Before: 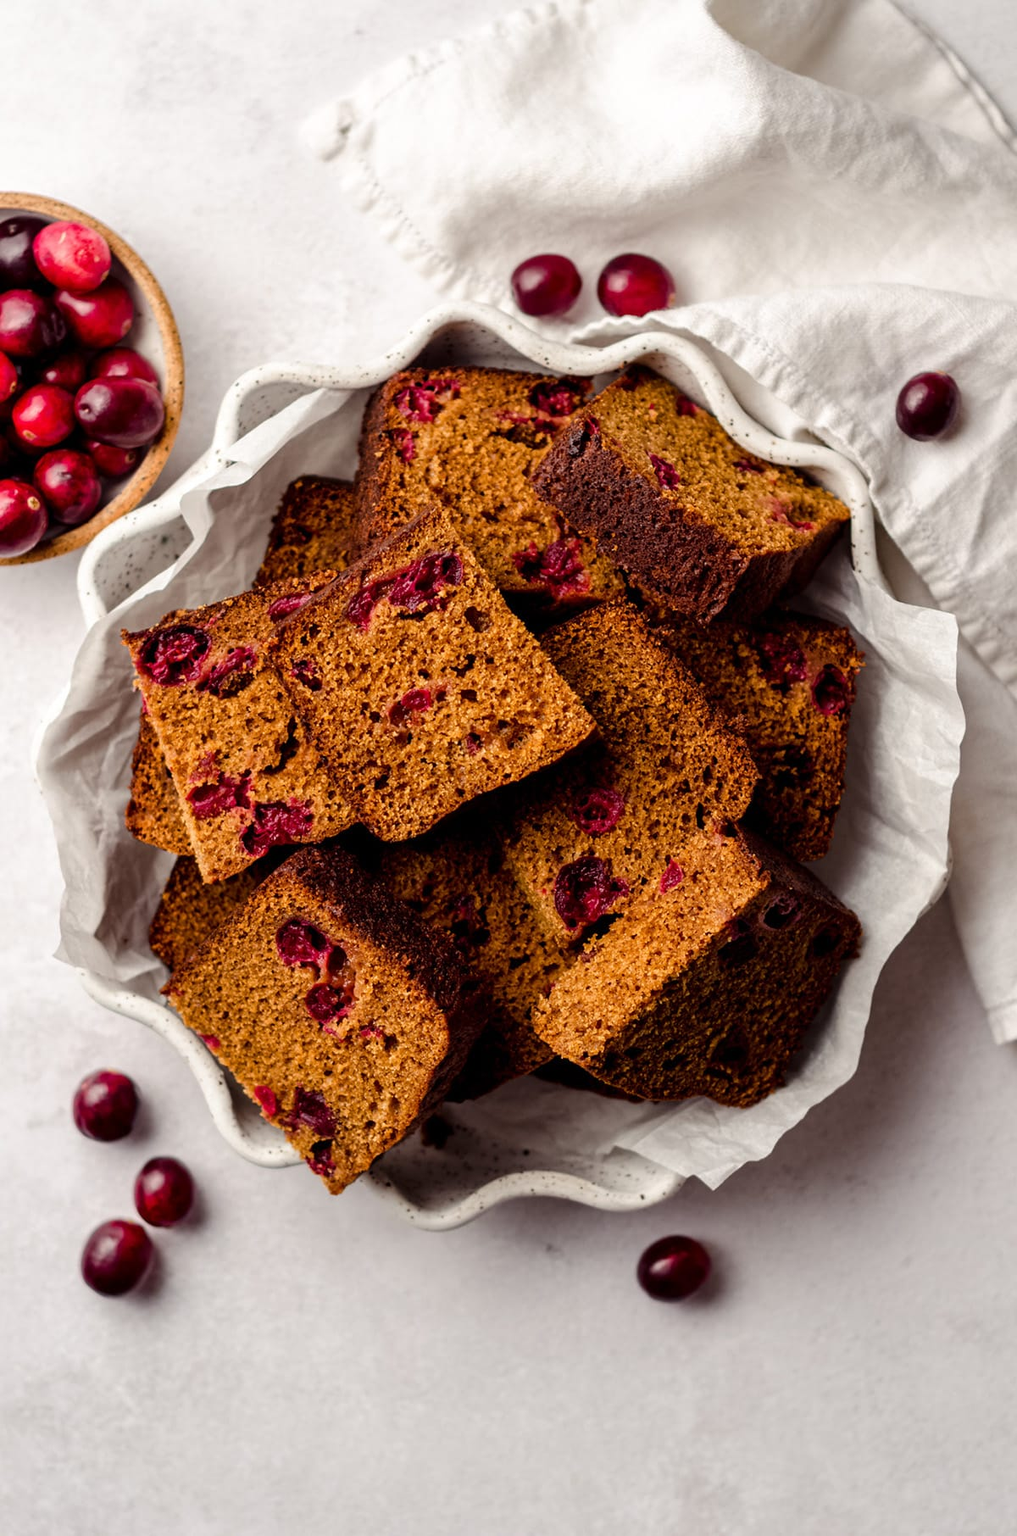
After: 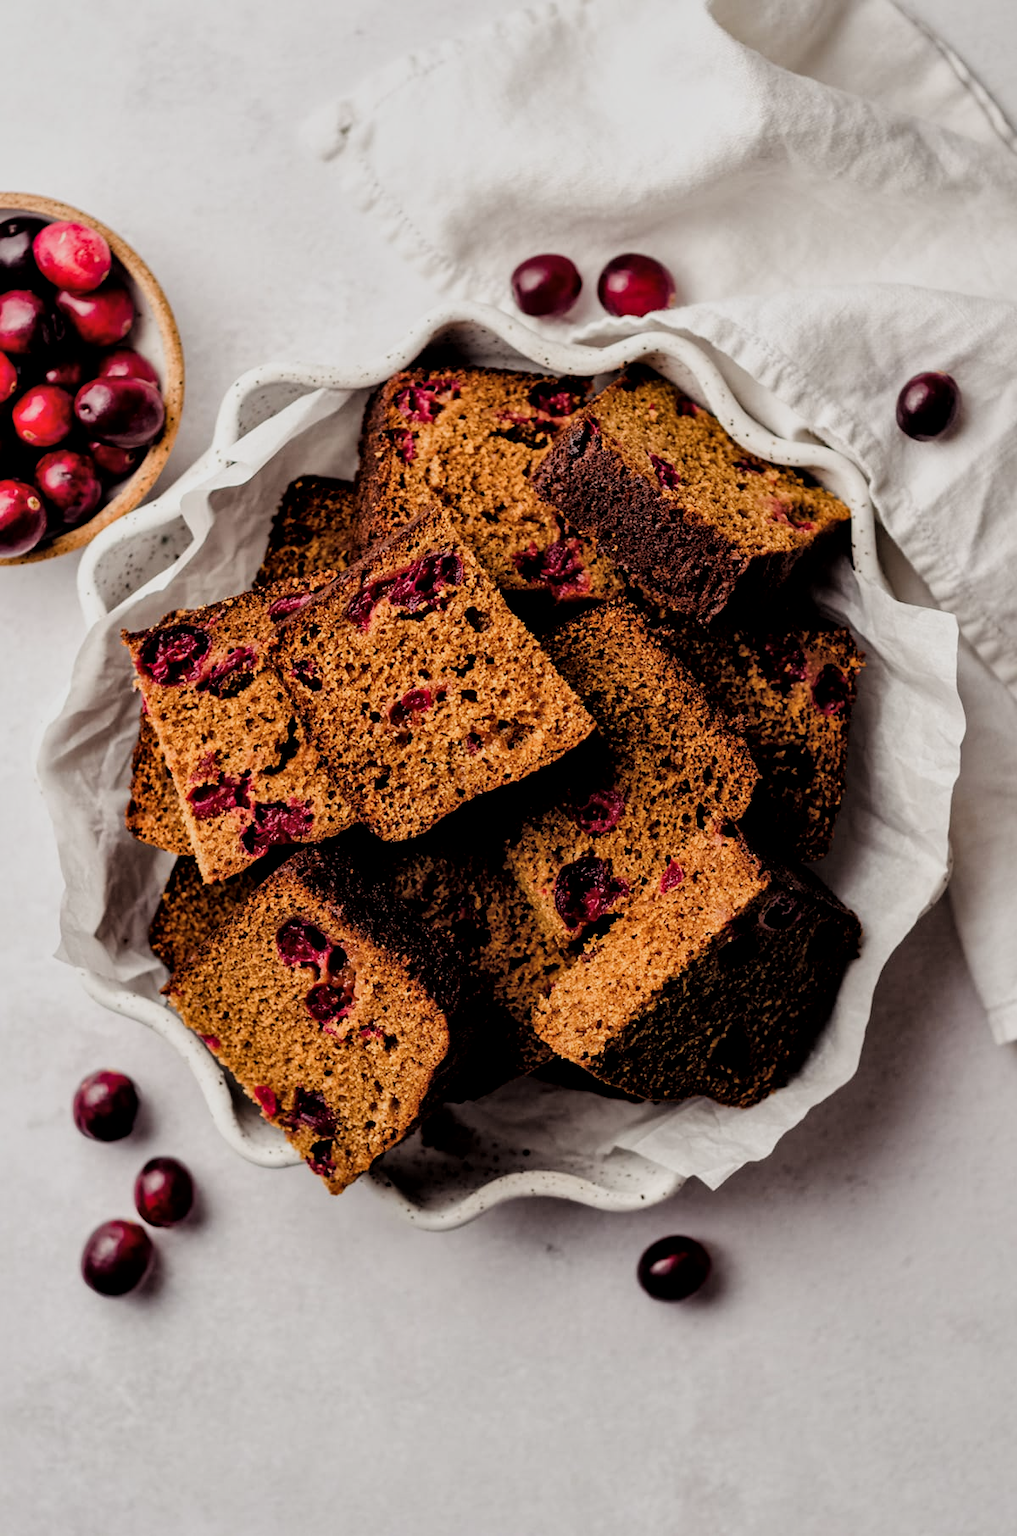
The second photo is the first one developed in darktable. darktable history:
local contrast: mode bilateral grid, contrast 20, coarseness 51, detail 148%, midtone range 0.2
filmic rgb: black relative exposure -7.65 EV, white relative exposure 4.56 EV, hardness 3.61, contrast 1.059, add noise in highlights 0.001, preserve chrominance luminance Y, color science v3 (2019), use custom middle-gray values true, contrast in highlights soft
